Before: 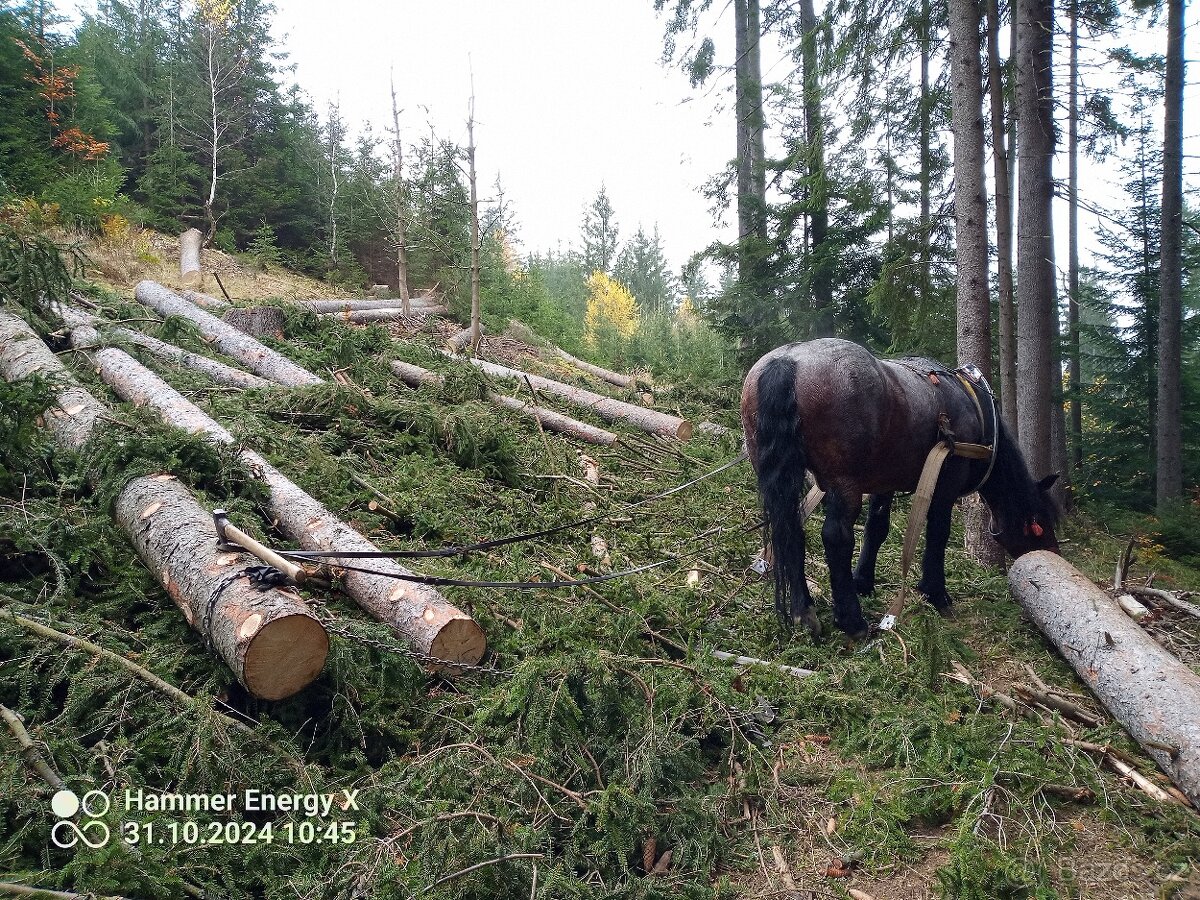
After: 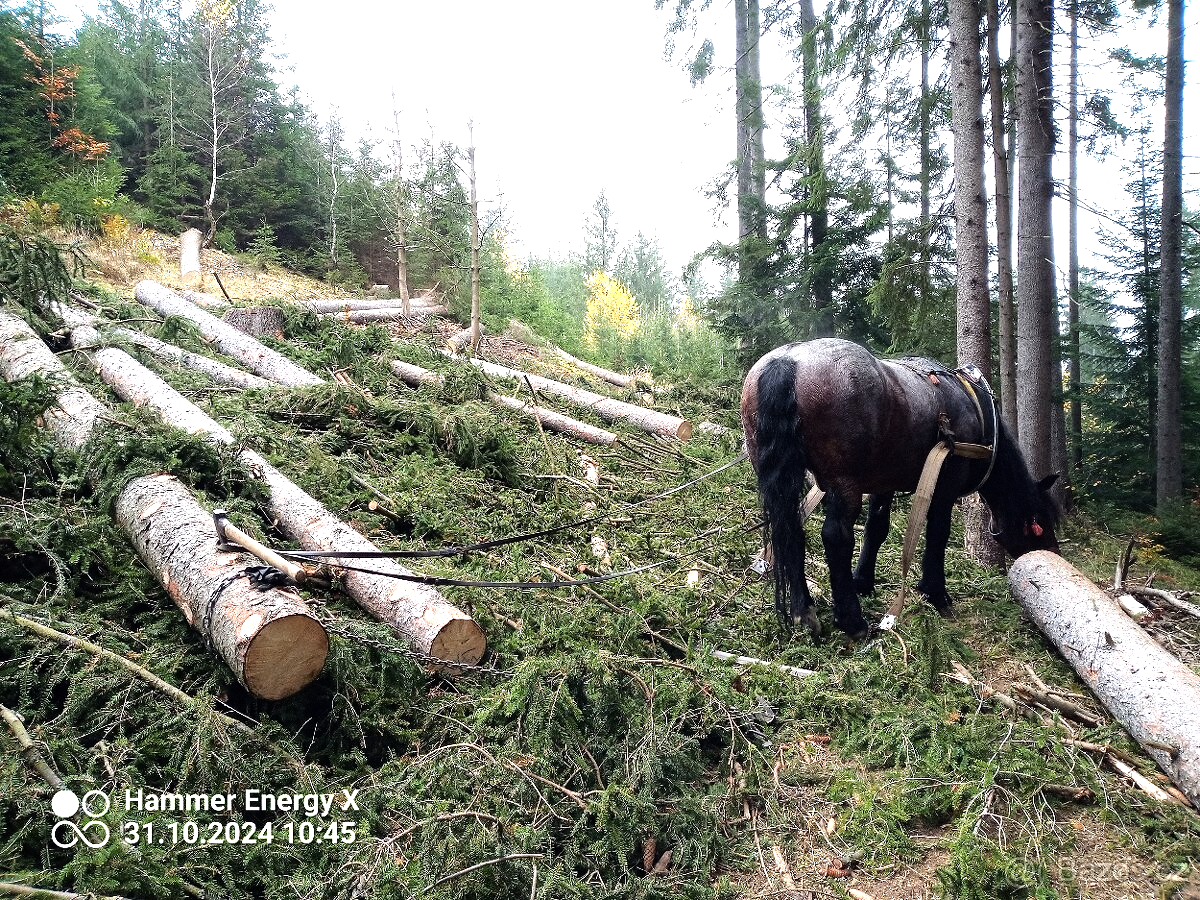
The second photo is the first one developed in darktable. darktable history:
exposure: exposure -0.05 EV, compensate exposure bias true, compensate highlight preservation false
tone equalizer: -8 EV -1.08 EV, -7 EV -1.04 EV, -6 EV -0.88 EV, -5 EV -0.594 EV, -3 EV 0.571 EV, -2 EV 0.895 EV, -1 EV 0.991 EV, +0 EV 1.06 EV
